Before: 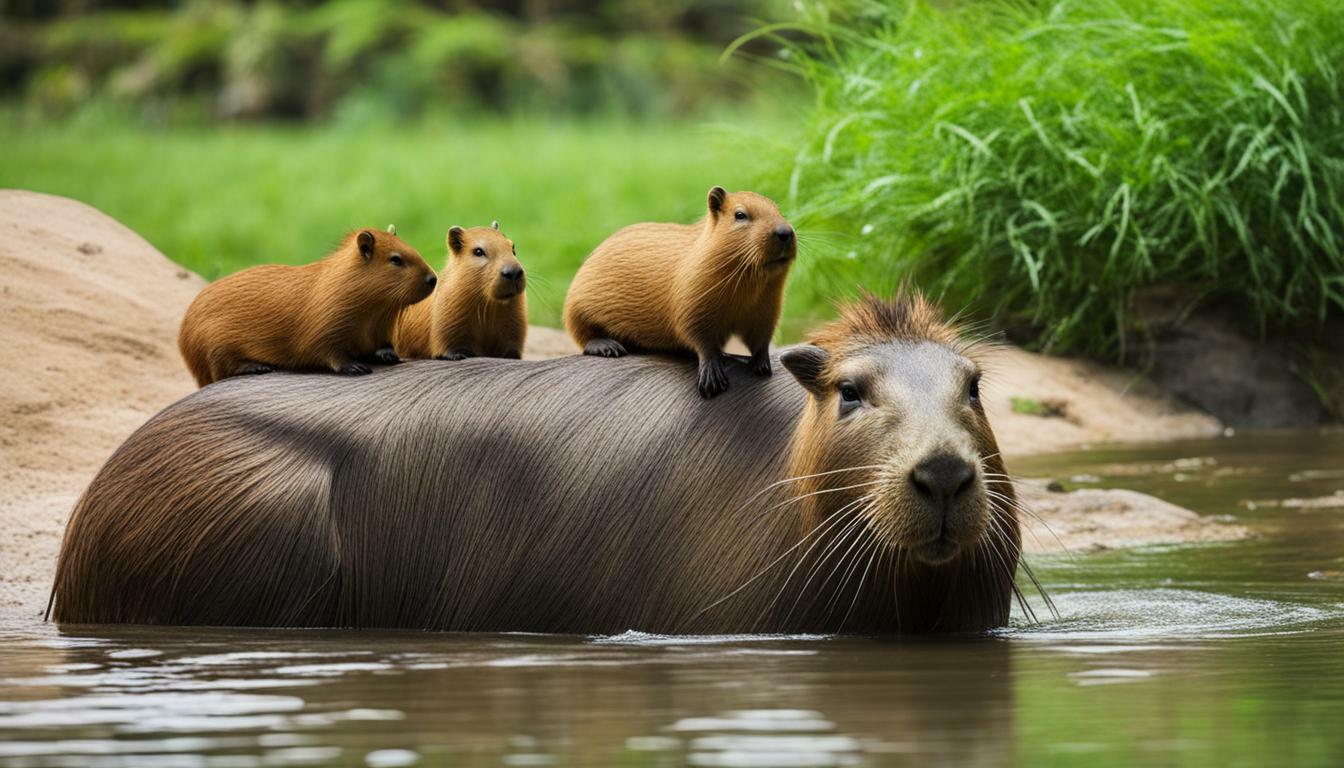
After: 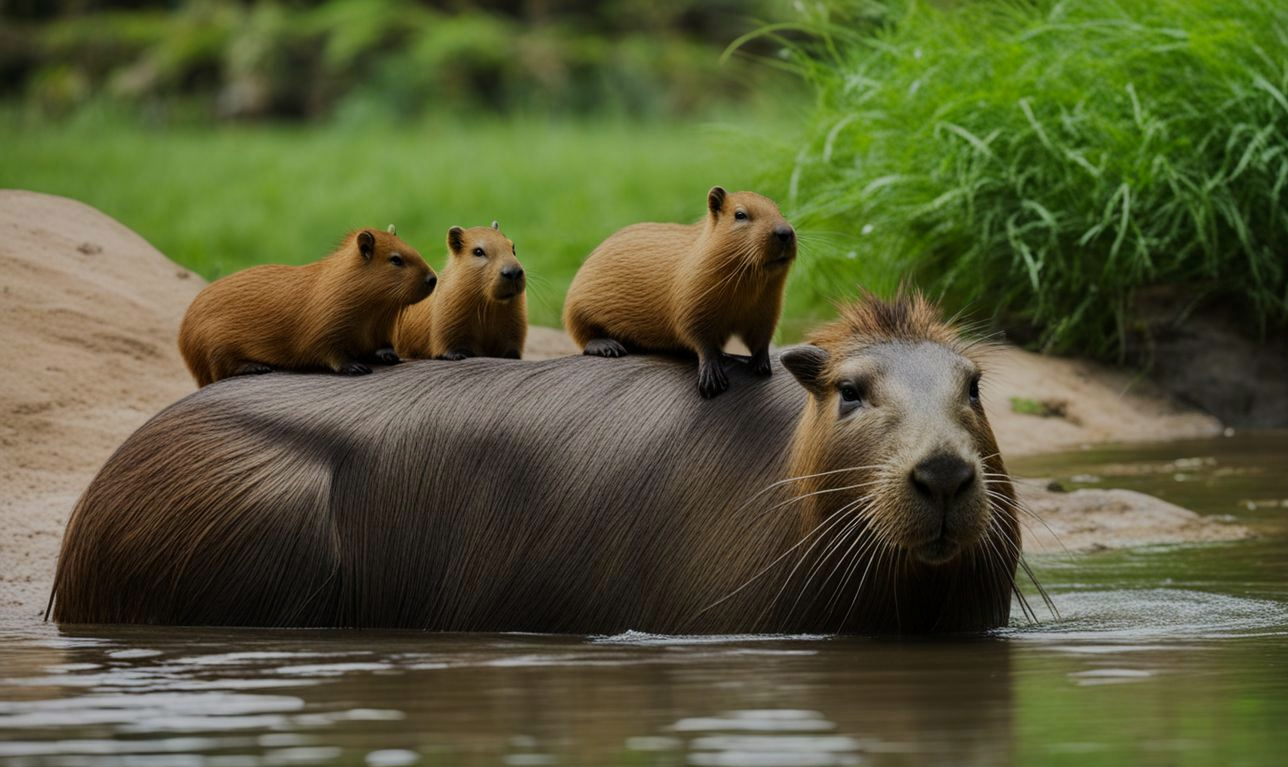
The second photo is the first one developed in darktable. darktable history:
crop: right 4.126%, bottom 0.031%
exposure: black level correction 0, exposure -0.766 EV, compensate highlight preservation false
